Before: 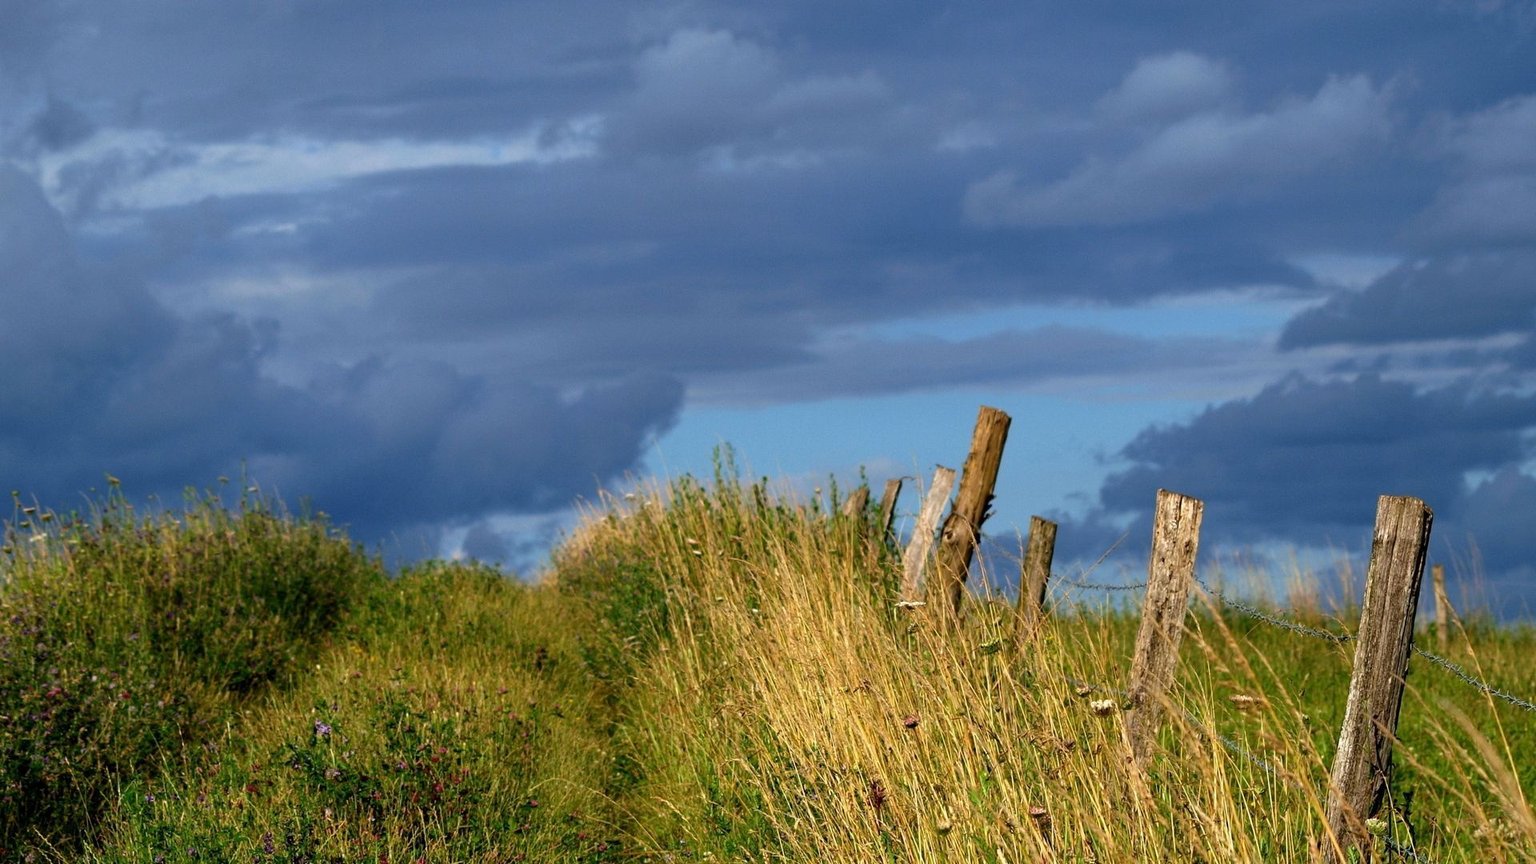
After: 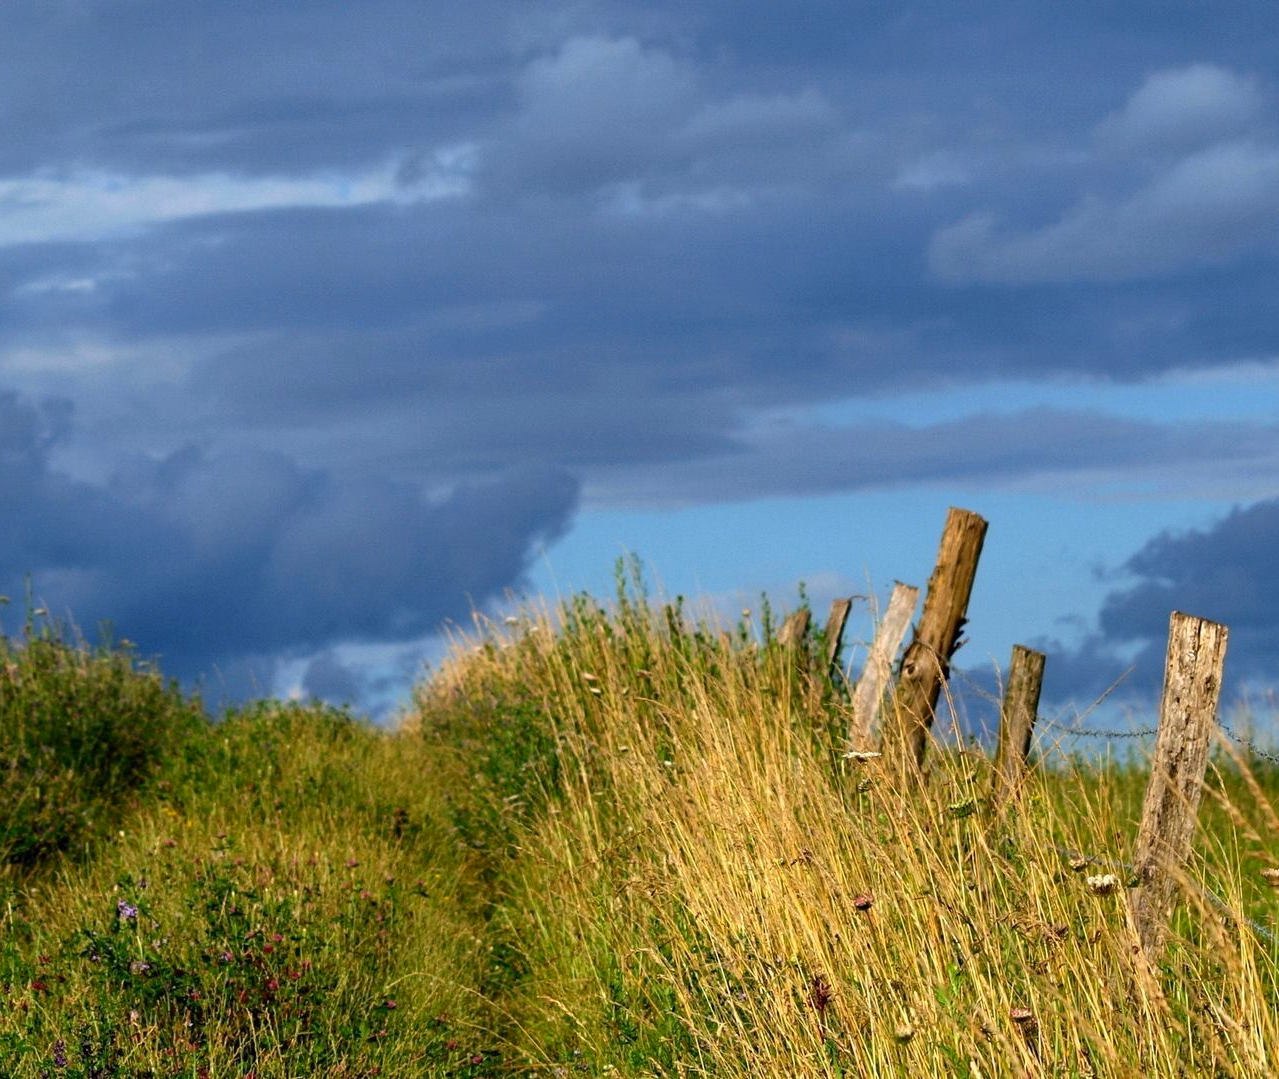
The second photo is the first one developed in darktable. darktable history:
crop and rotate: left 14.385%, right 18.948%
contrast brightness saturation: contrast 0.1, brightness 0.03, saturation 0.09
